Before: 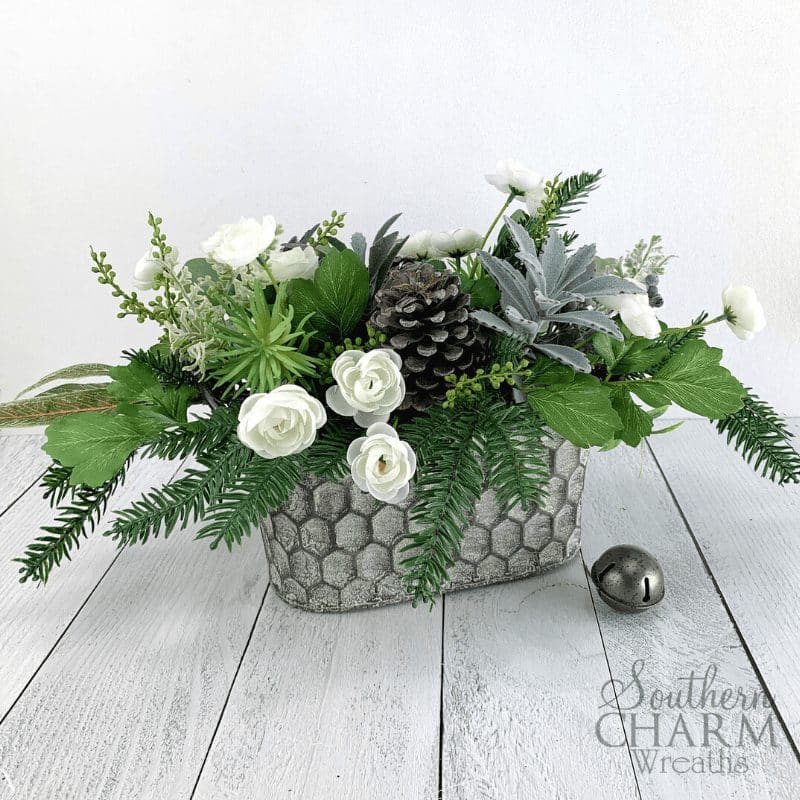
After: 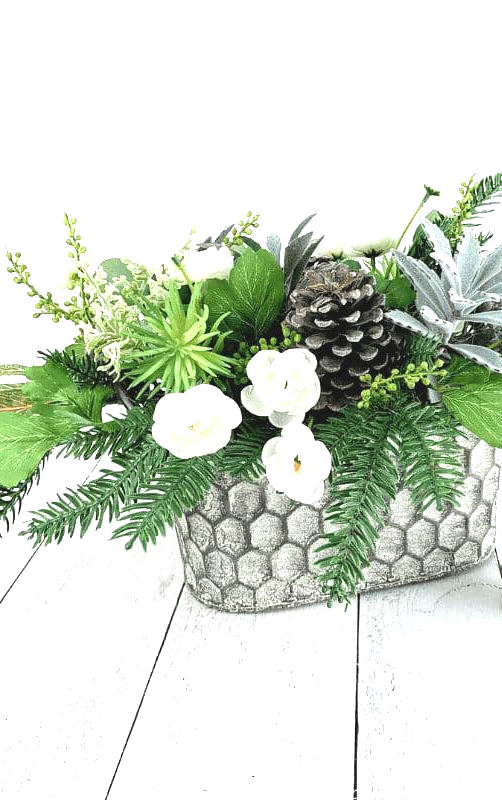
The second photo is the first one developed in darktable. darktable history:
crop: left 10.644%, right 26.528%
exposure: black level correction -0.002, exposure 1.35 EV, compensate highlight preservation false
